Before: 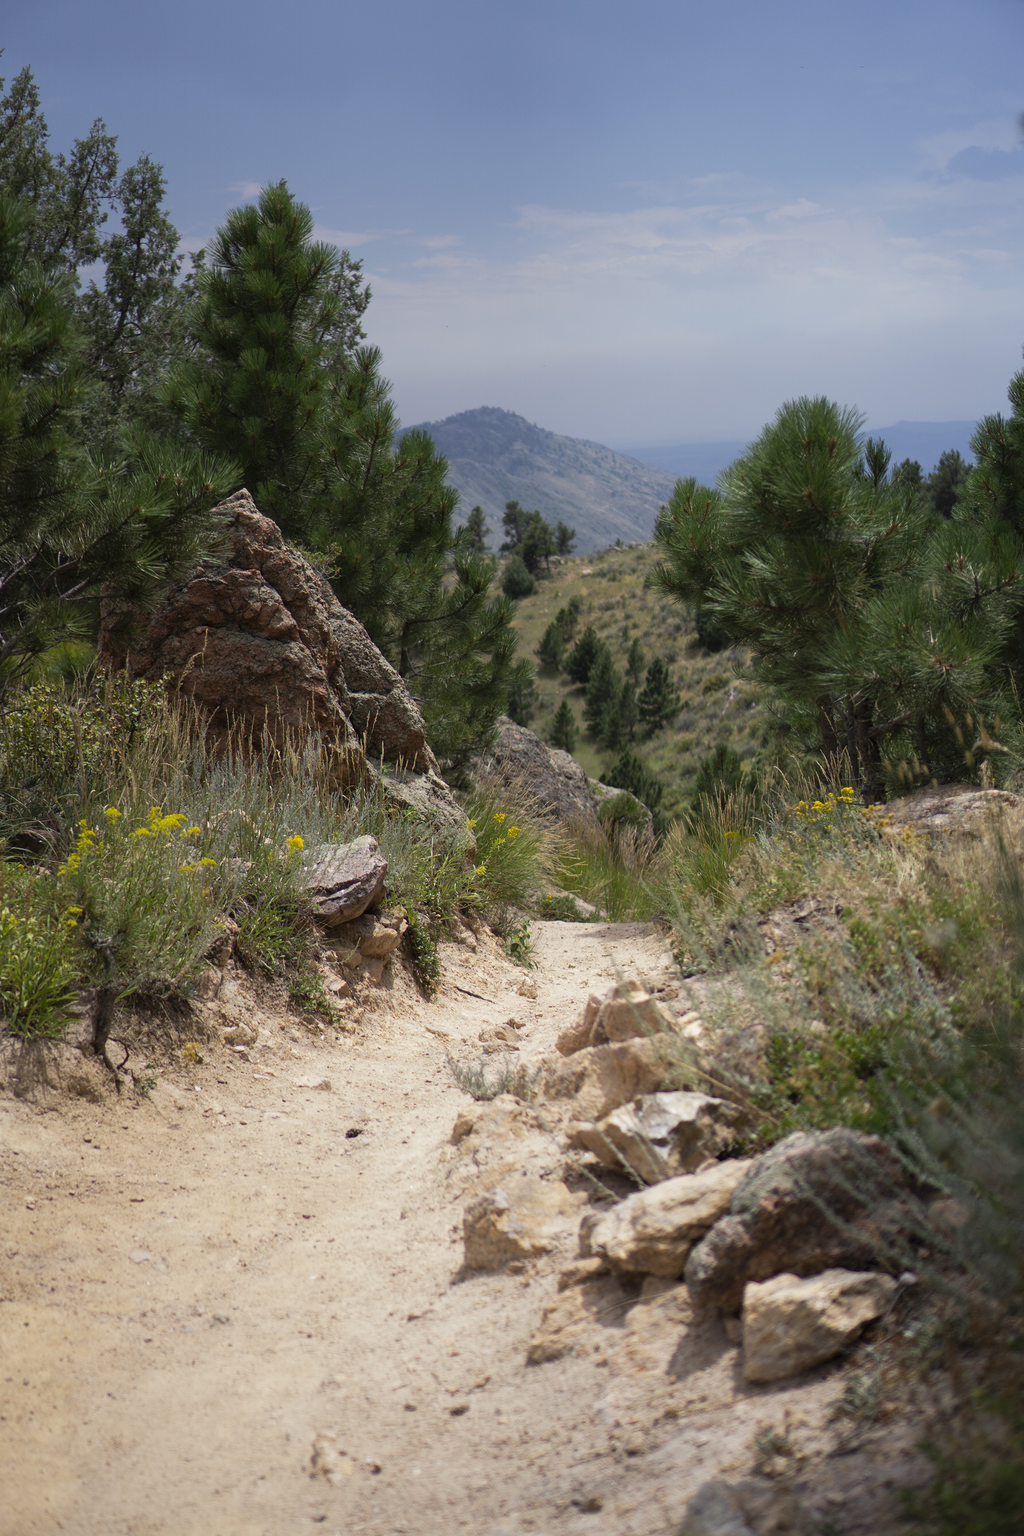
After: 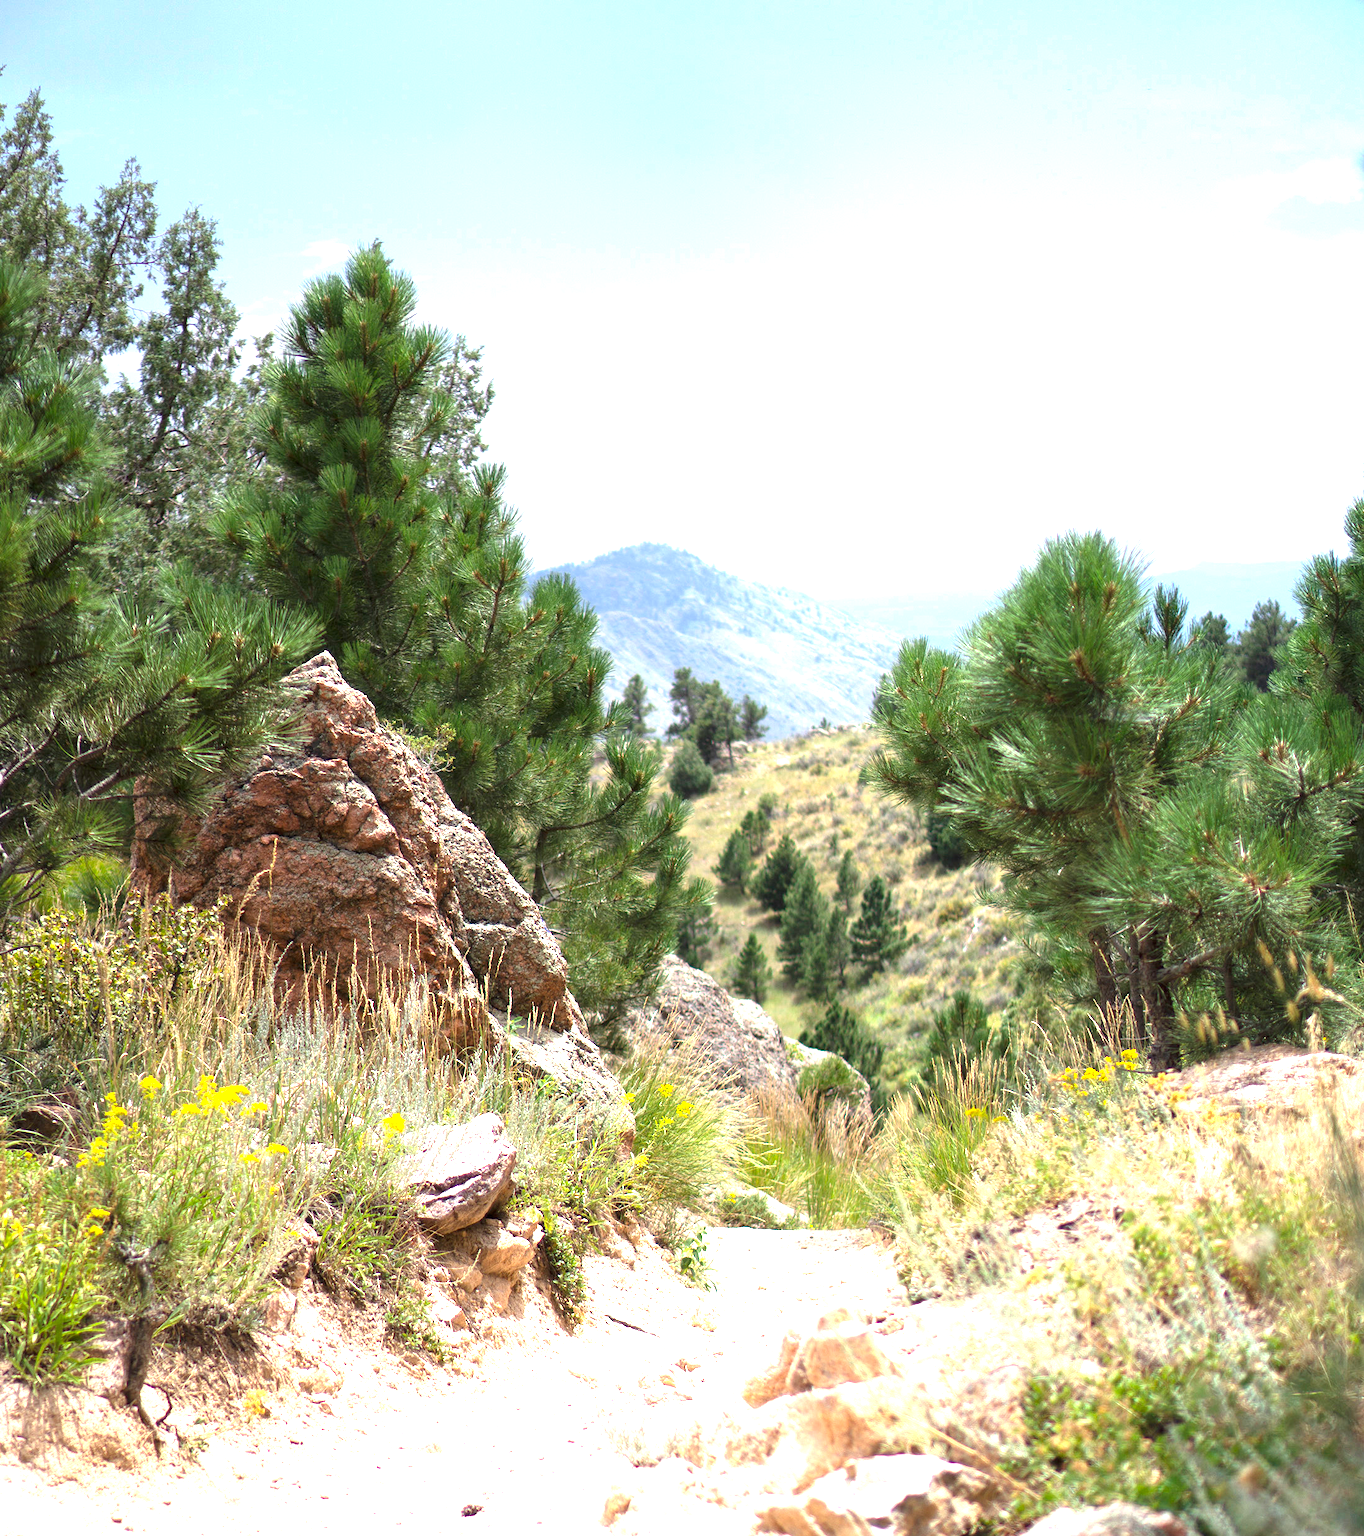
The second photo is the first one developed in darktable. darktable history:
exposure: exposure 2.207 EV, compensate highlight preservation false
crop: bottom 24.967%
